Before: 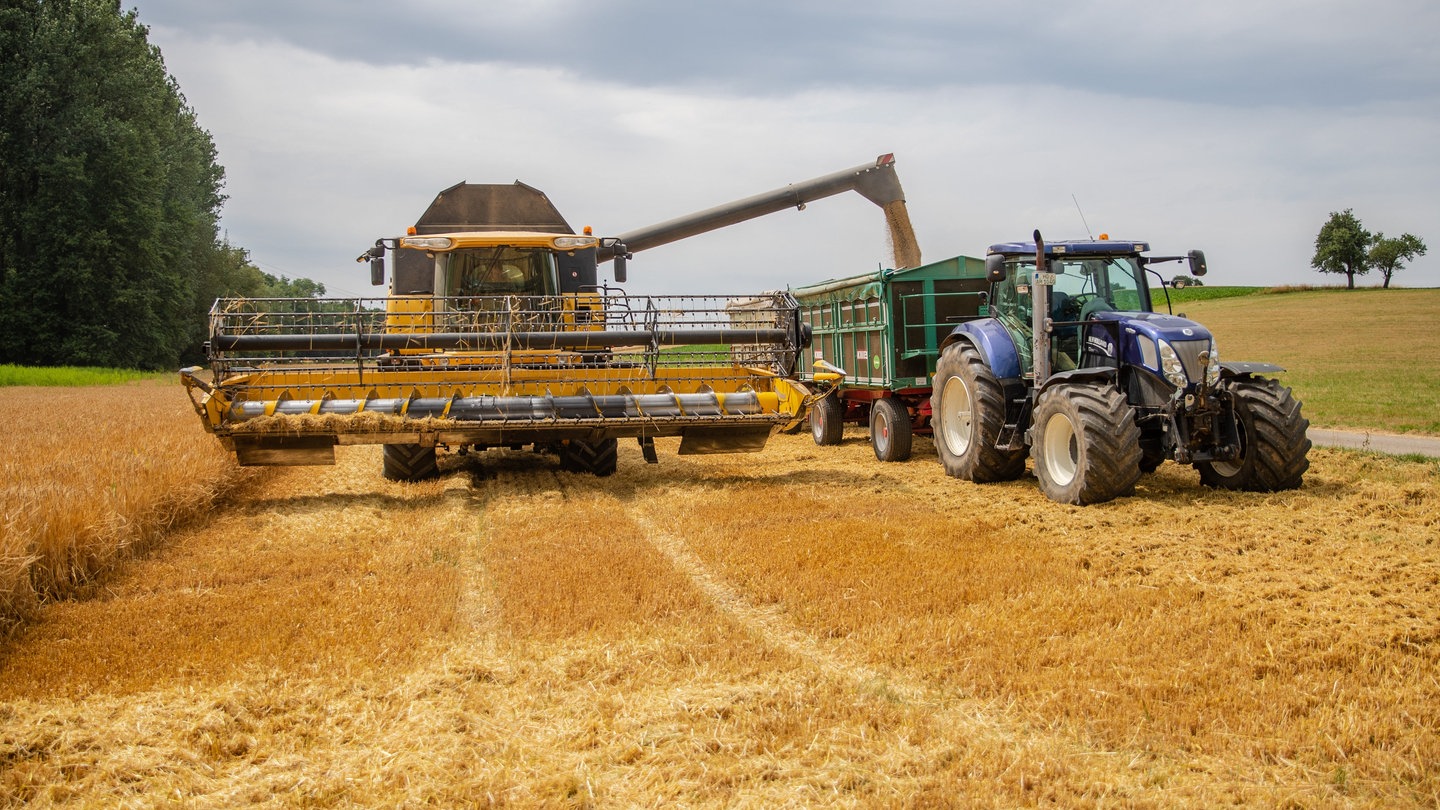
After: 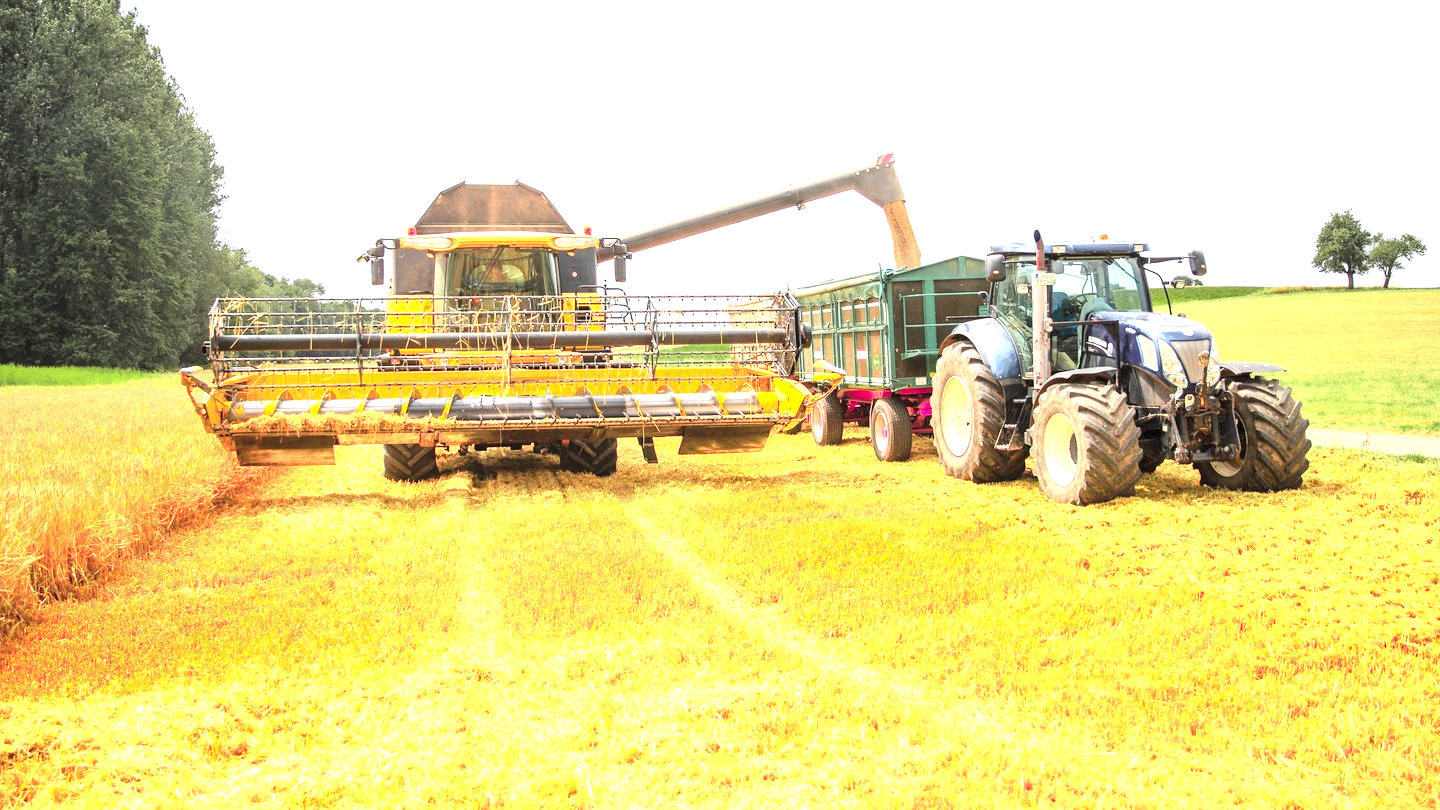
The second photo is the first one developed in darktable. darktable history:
exposure: exposure 1.495 EV, compensate exposure bias true, compensate highlight preservation false
color zones: curves: ch0 [(0, 0.533) (0.126, 0.533) (0.234, 0.533) (0.368, 0.357) (0.5, 0.5) (0.625, 0.5) (0.74, 0.637) (0.875, 0.5)]; ch1 [(0.004, 0.708) (0.129, 0.662) (0.25, 0.5) (0.375, 0.331) (0.496, 0.396) (0.625, 0.649) (0.739, 0.26) (0.875, 0.5) (1, 0.478)]; ch2 [(0, 0.409) (0.132, 0.403) (0.236, 0.558) (0.379, 0.448) (0.5, 0.5) (0.625, 0.5) (0.691, 0.39) (0.875, 0.5)]
contrast brightness saturation: contrast 0.139, brightness 0.23
